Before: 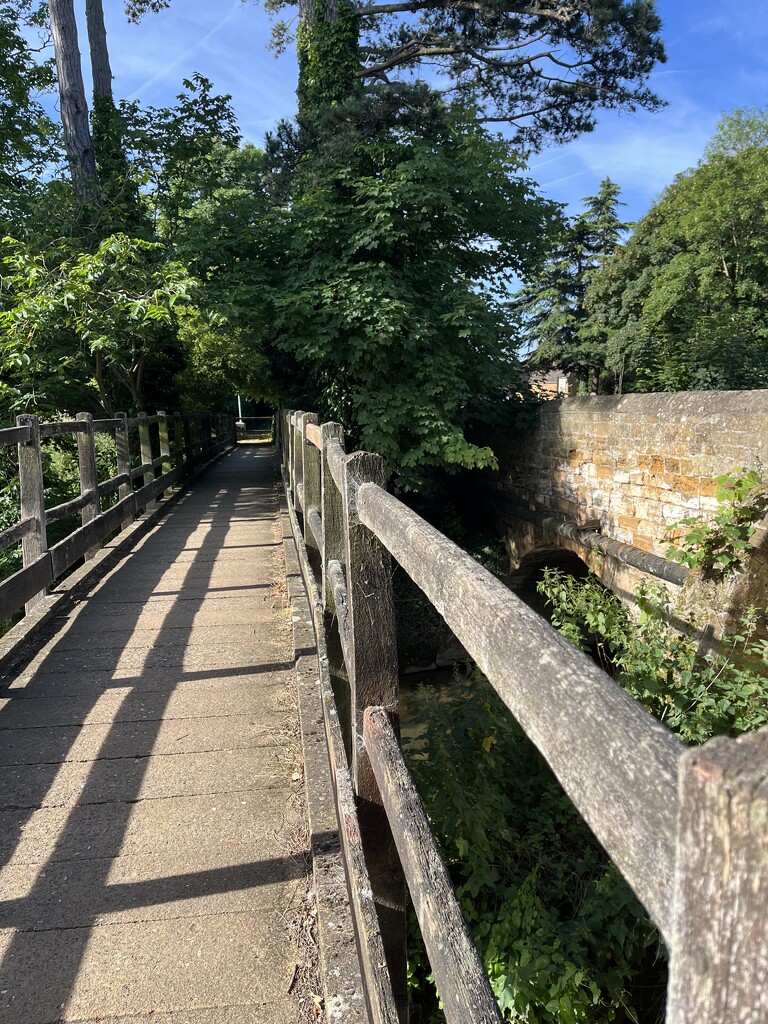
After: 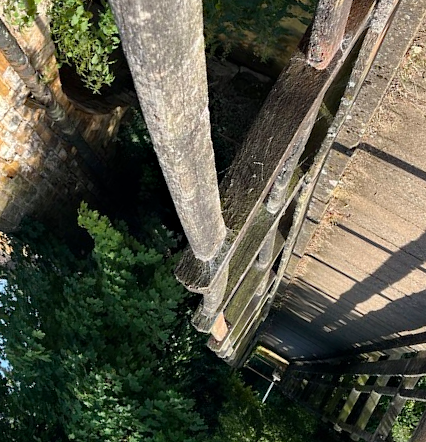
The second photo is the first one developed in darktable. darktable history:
crop and rotate: angle 147.75°, left 9.088%, top 15.688%, right 4.448%, bottom 16.98%
haze removal: compatibility mode true, adaptive false
